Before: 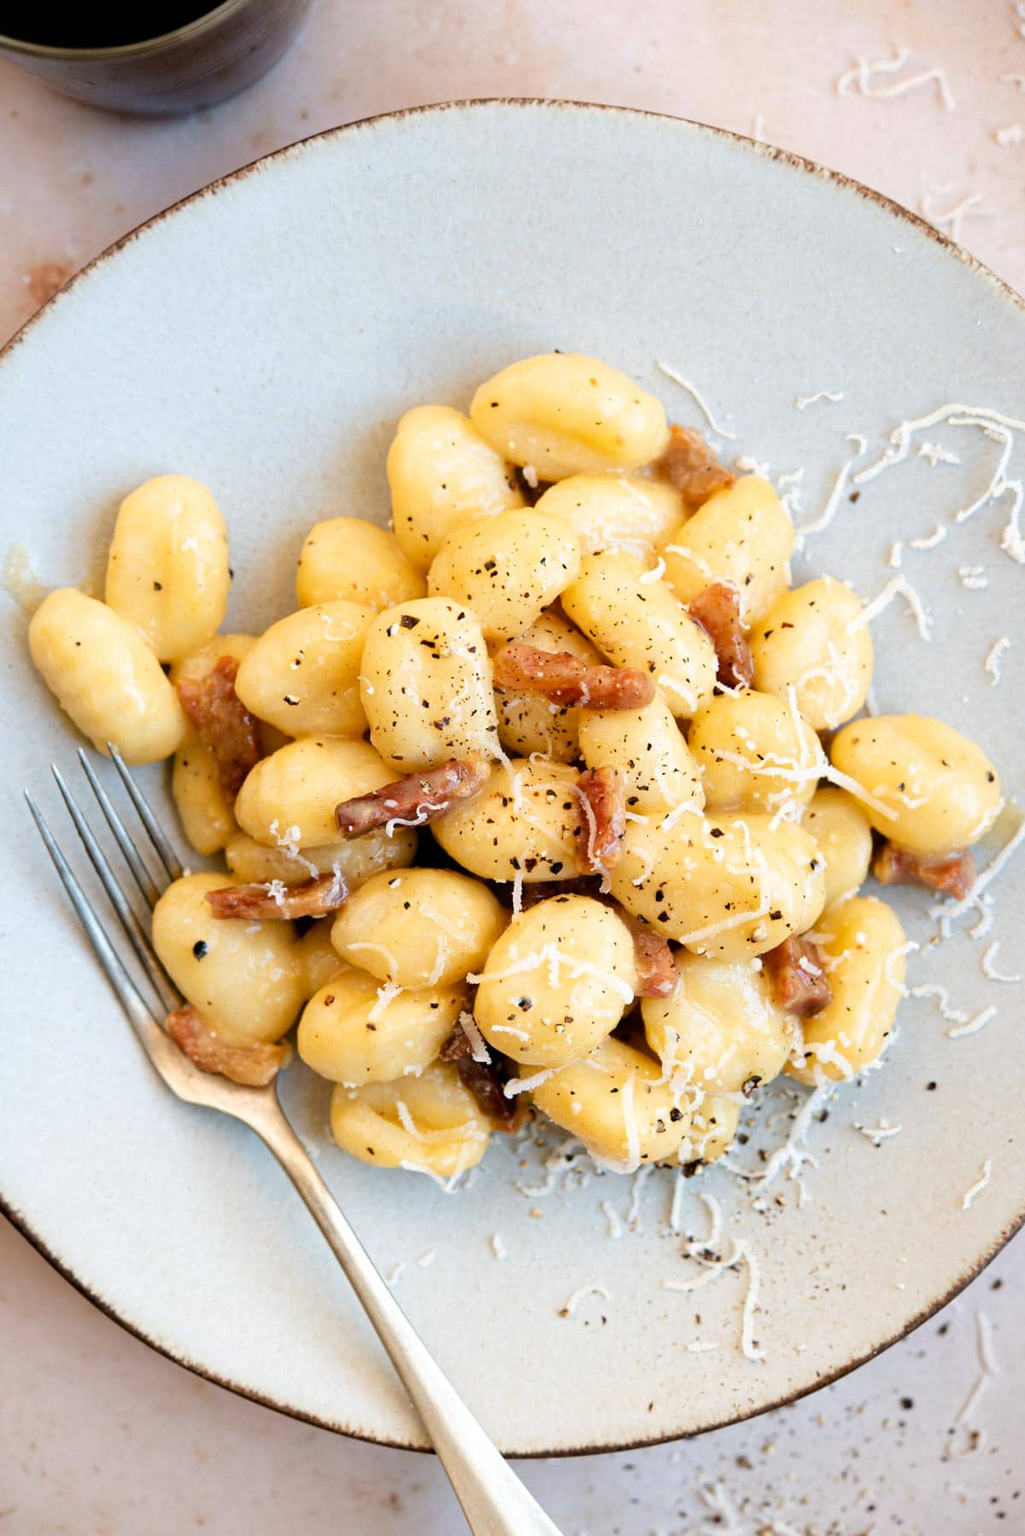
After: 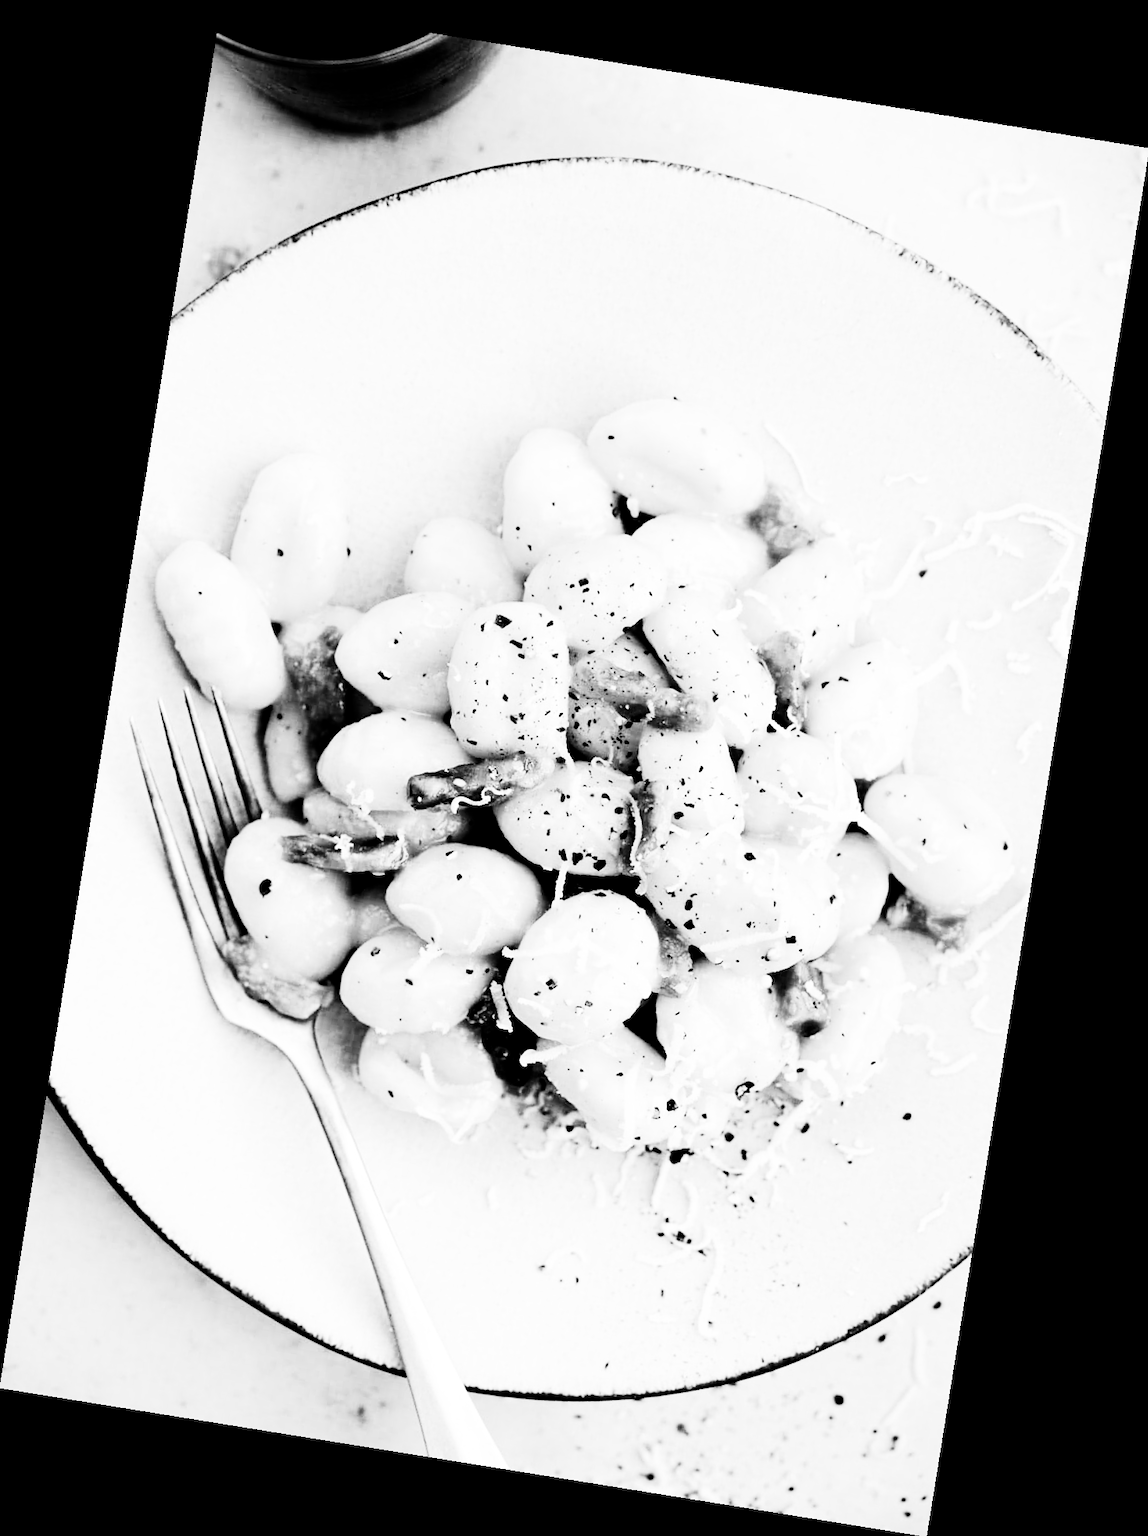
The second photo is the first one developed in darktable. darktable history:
contrast brightness saturation: contrast 0.02, brightness -1, saturation -1
rotate and perspective: rotation 9.12°, automatic cropping off
base curve: curves: ch0 [(0, 0) (0.032, 0.025) (0.121, 0.166) (0.206, 0.329) (0.605, 0.79) (1, 1)], preserve colors none
rgb curve: curves: ch0 [(0, 0) (0.21, 0.15) (0.24, 0.21) (0.5, 0.75) (0.75, 0.96) (0.89, 0.99) (1, 1)]; ch1 [(0, 0.02) (0.21, 0.13) (0.25, 0.2) (0.5, 0.67) (0.75, 0.9) (0.89, 0.97) (1, 1)]; ch2 [(0, 0.02) (0.21, 0.13) (0.25, 0.2) (0.5, 0.67) (0.75, 0.9) (0.89, 0.97) (1, 1)], compensate middle gray true
tone equalizer: on, module defaults
color zones: curves: ch1 [(0, 0.513) (0.143, 0.524) (0.286, 0.511) (0.429, 0.506) (0.571, 0.503) (0.714, 0.503) (0.857, 0.508) (1, 0.513)]
